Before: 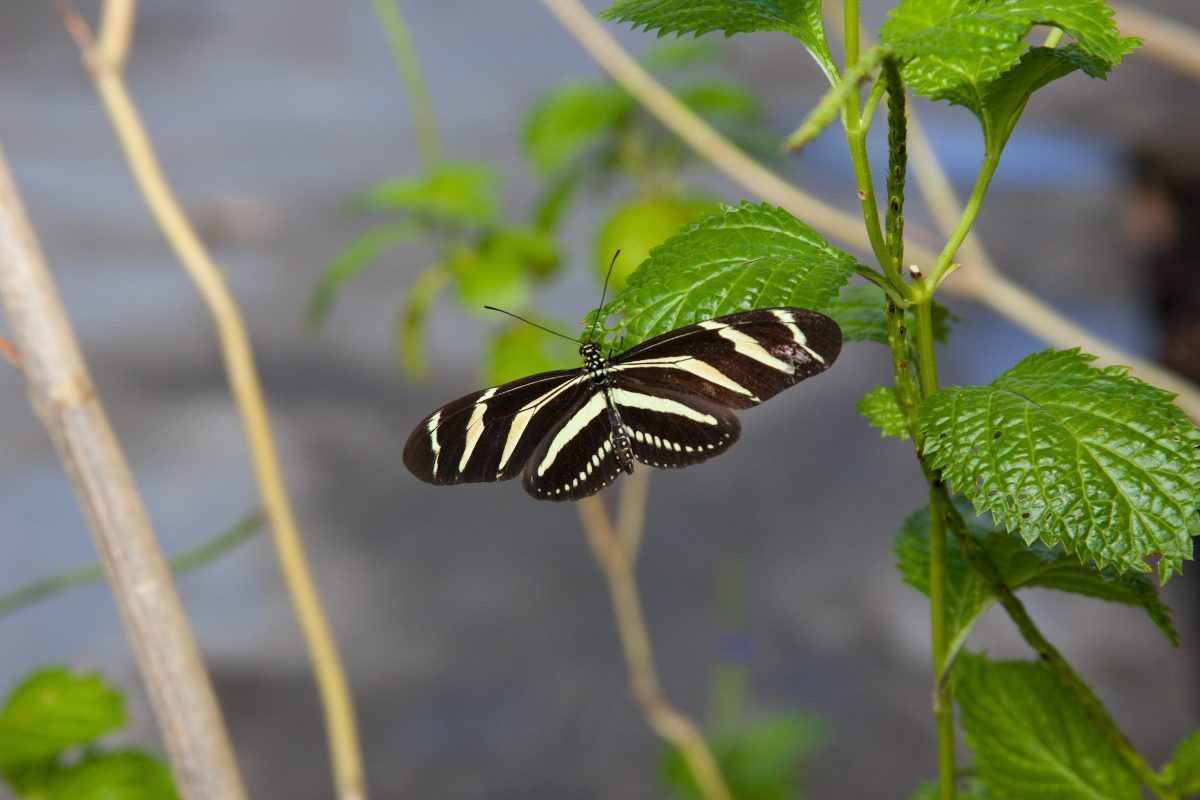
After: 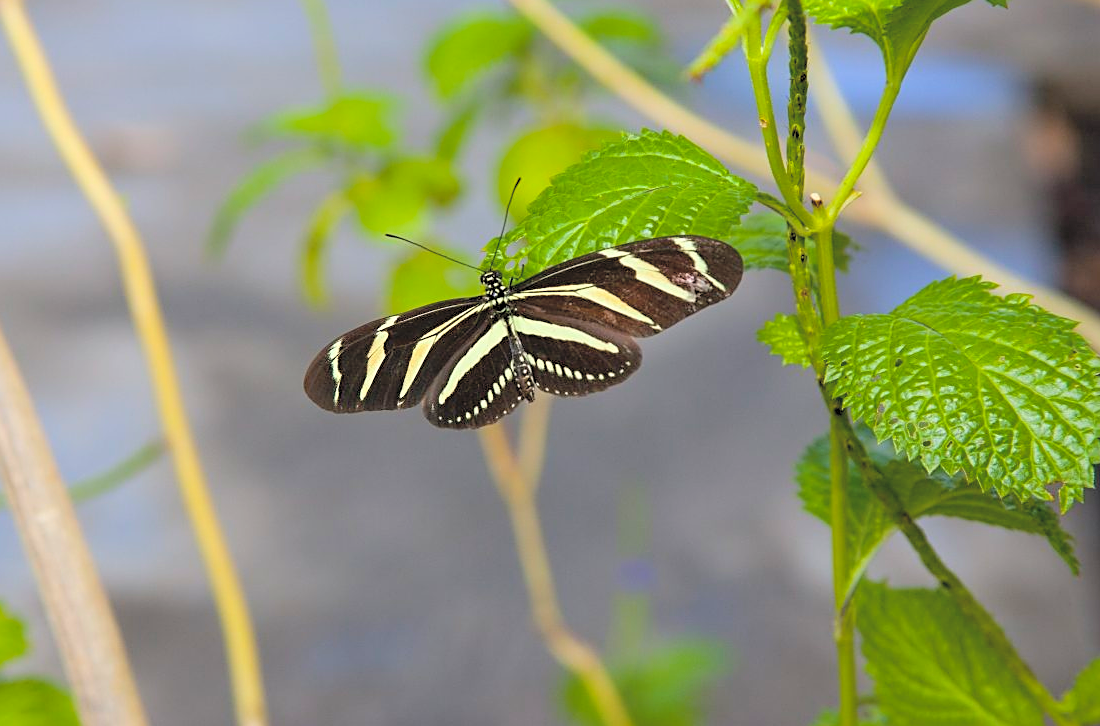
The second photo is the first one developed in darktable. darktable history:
color balance rgb: perceptual saturation grading › global saturation 25%, global vibrance 20%
sharpen: on, module defaults
contrast brightness saturation: brightness 0.28
crop and rotate: left 8.262%, top 9.226%
